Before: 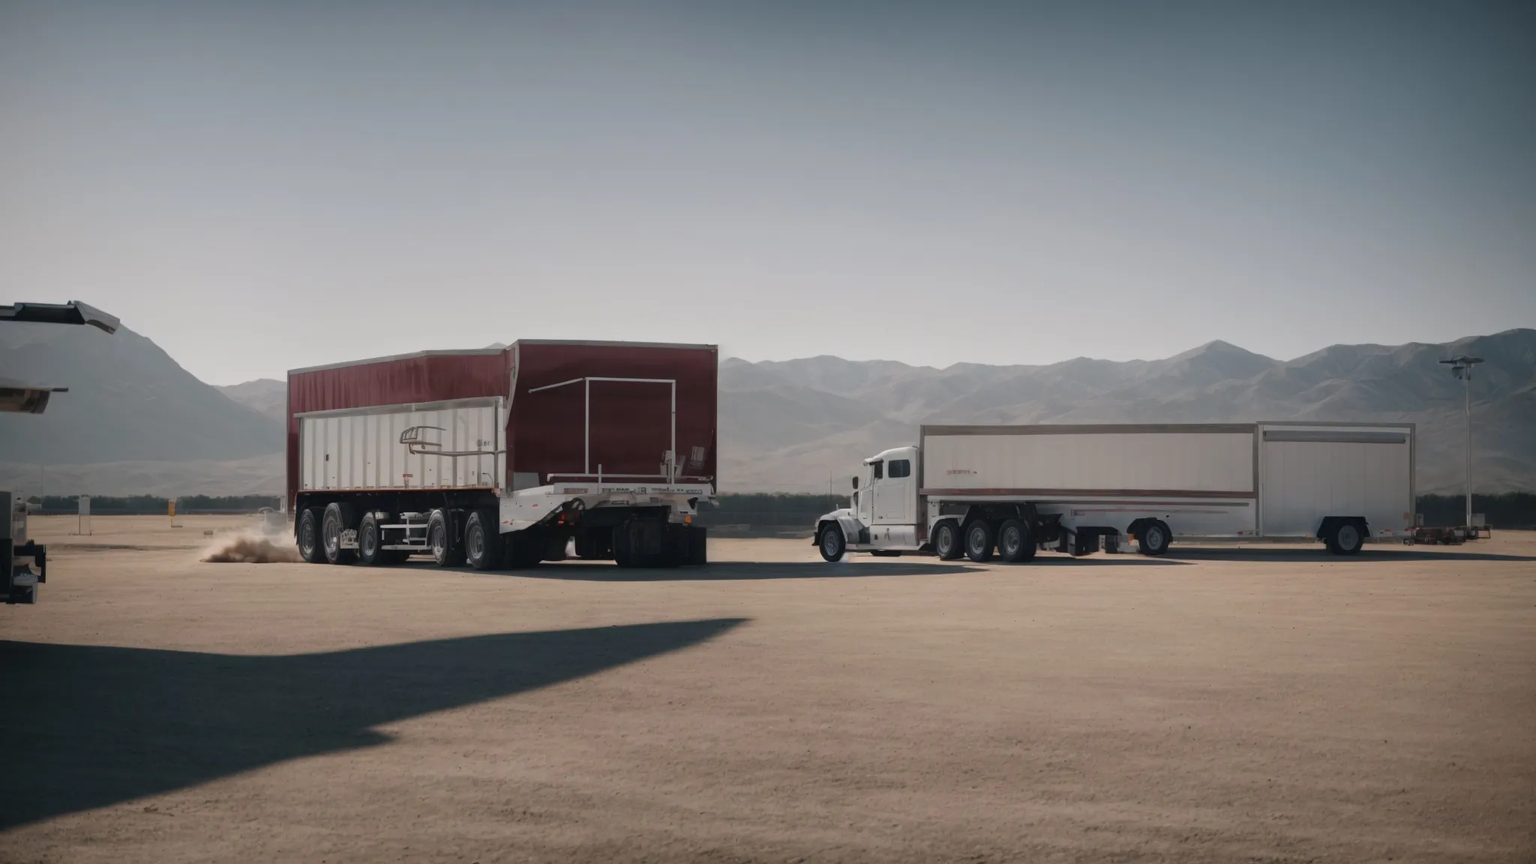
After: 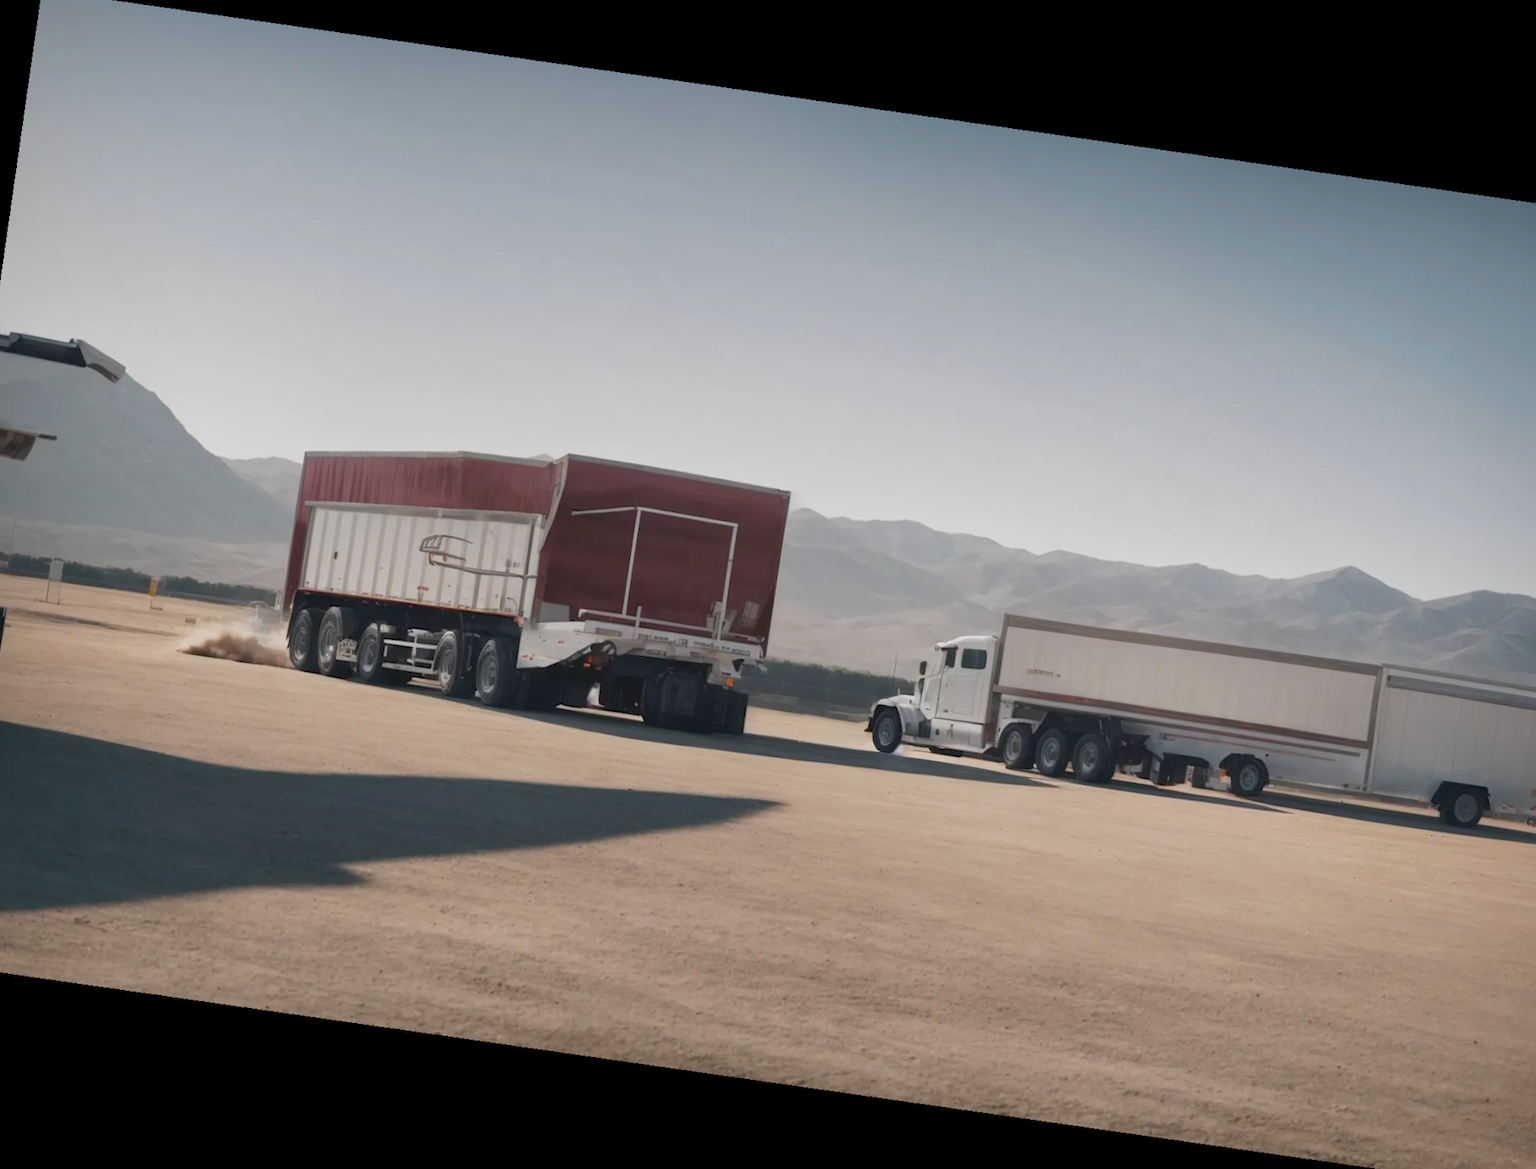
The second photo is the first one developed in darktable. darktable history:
crop and rotate: angle 1°, left 4.281%, top 0.642%, right 11.383%, bottom 2.486%
shadows and highlights: on, module defaults
rotate and perspective: rotation 9.12°, automatic cropping off
base curve: curves: ch0 [(0, 0) (0.088, 0.125) (0.176, 0.251) (0.354, 0.501) (0.613, 0.749) (1, 0.877)], preserve colors none
